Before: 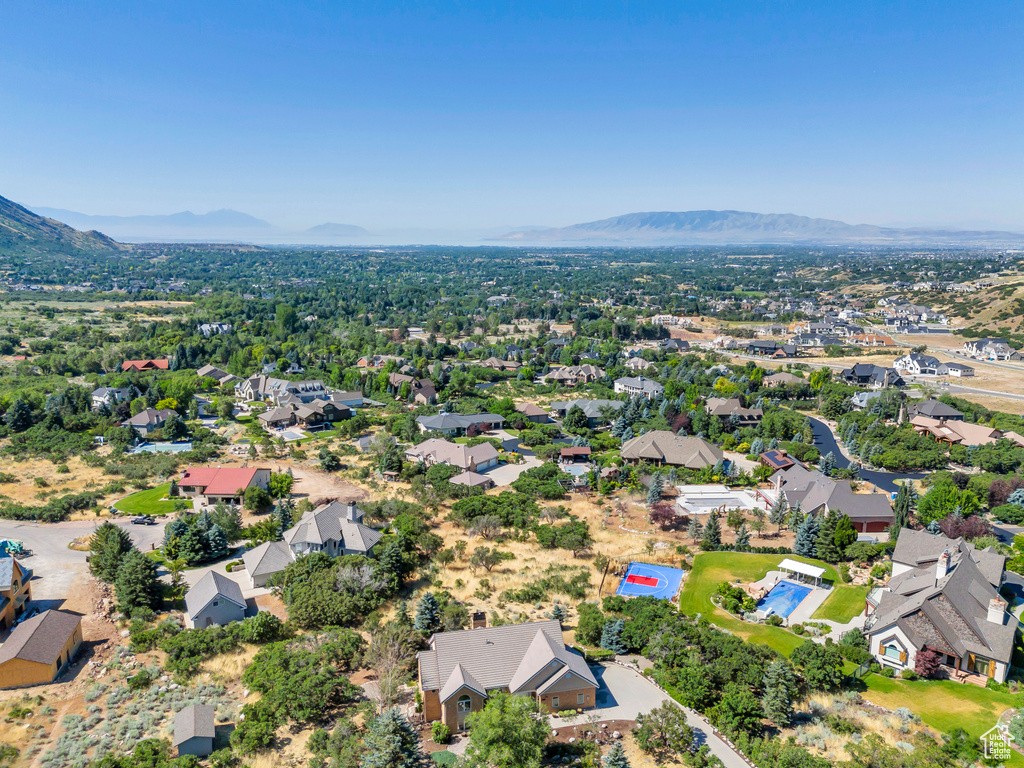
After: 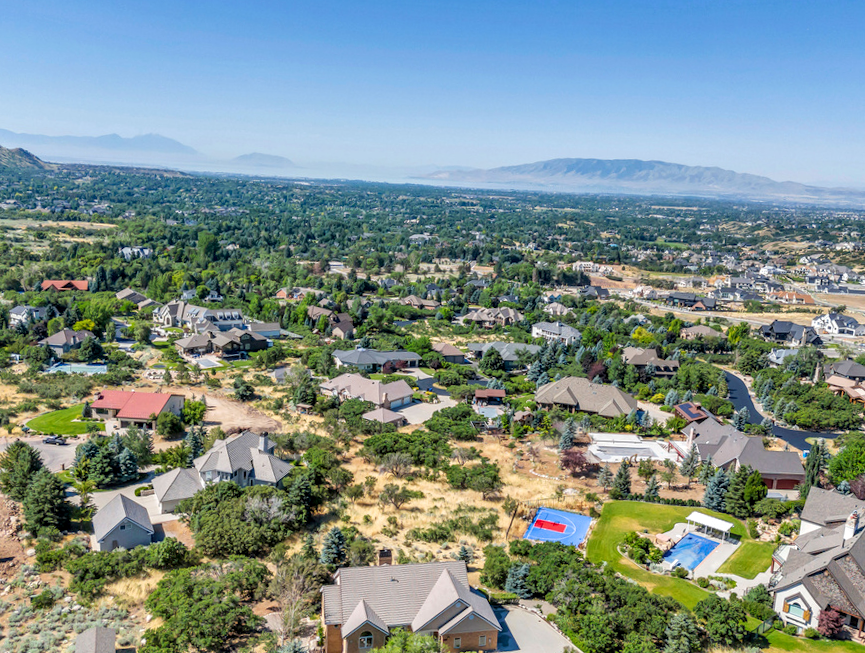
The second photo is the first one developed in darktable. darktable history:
local contrast: on, module defaults
crop and rotate: angle -2.93°, left 5.232%, top 5.162%, right 4.652%, bottom 4.112%
